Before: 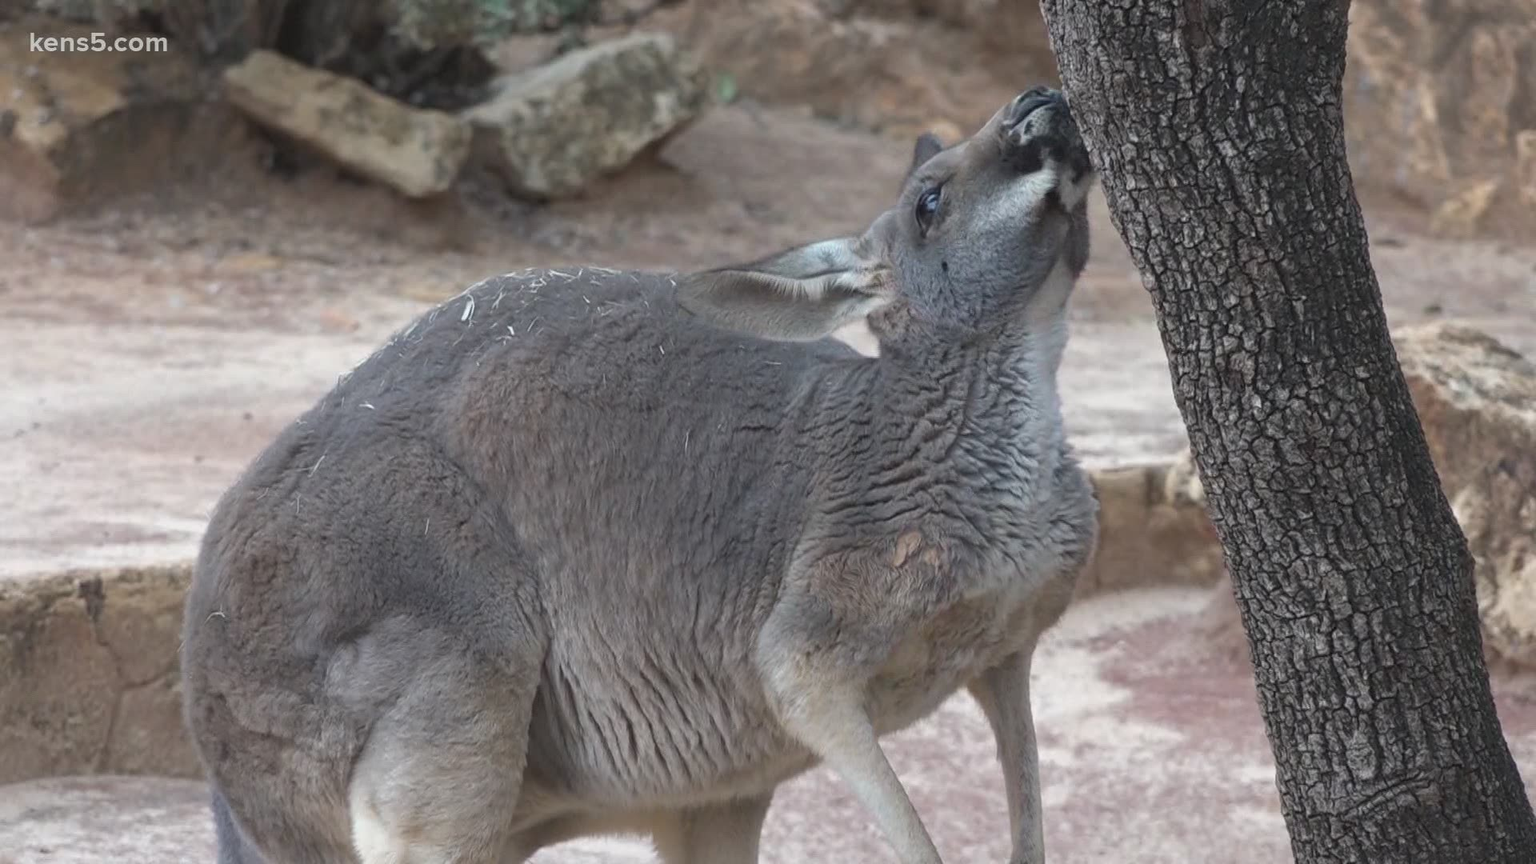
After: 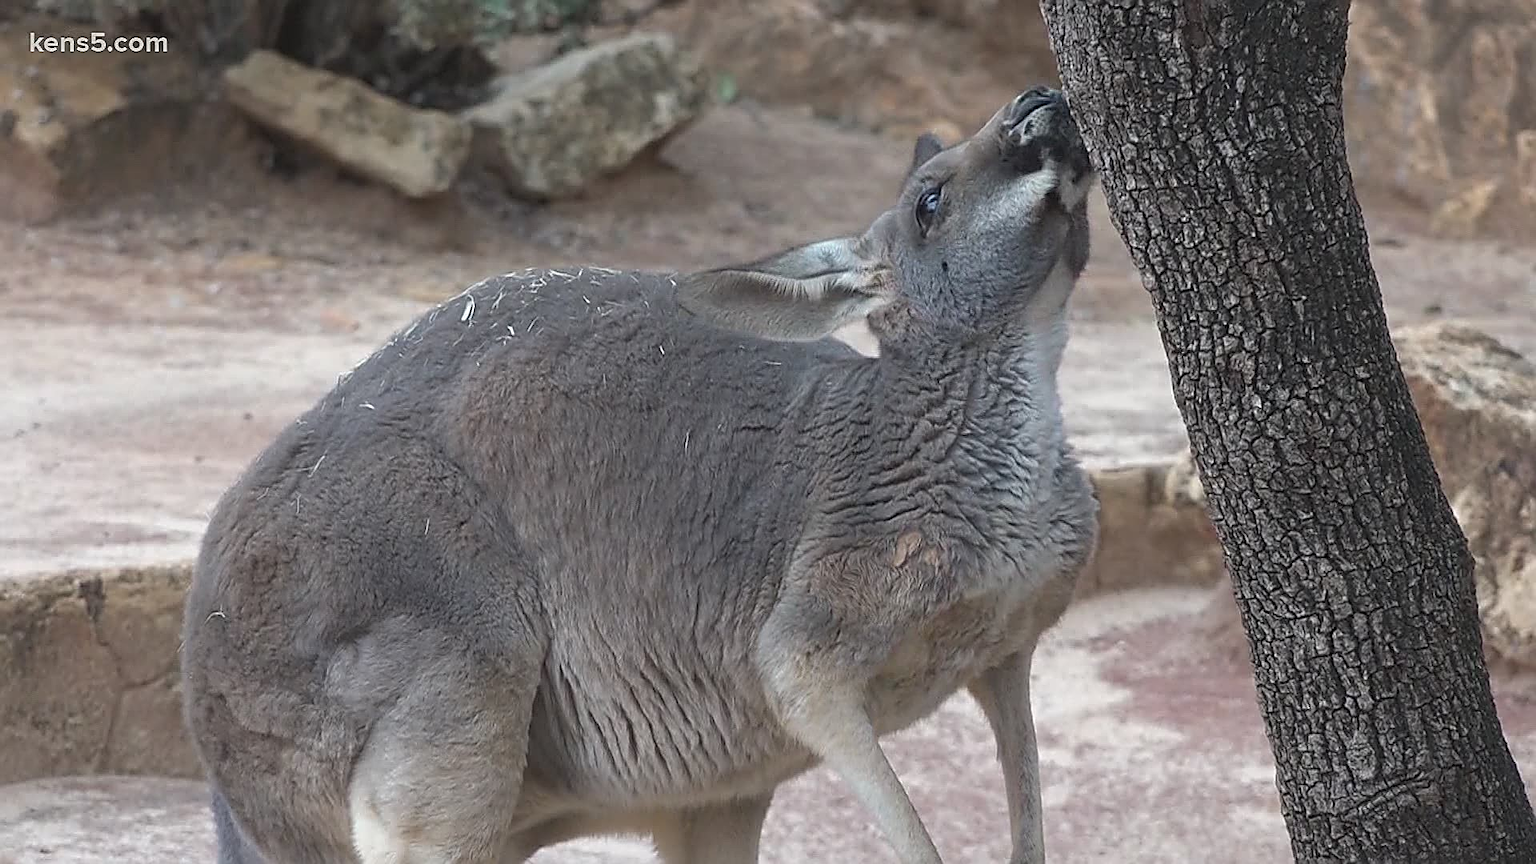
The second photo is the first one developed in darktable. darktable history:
sharpen: radius 1.637, amount 1.3
